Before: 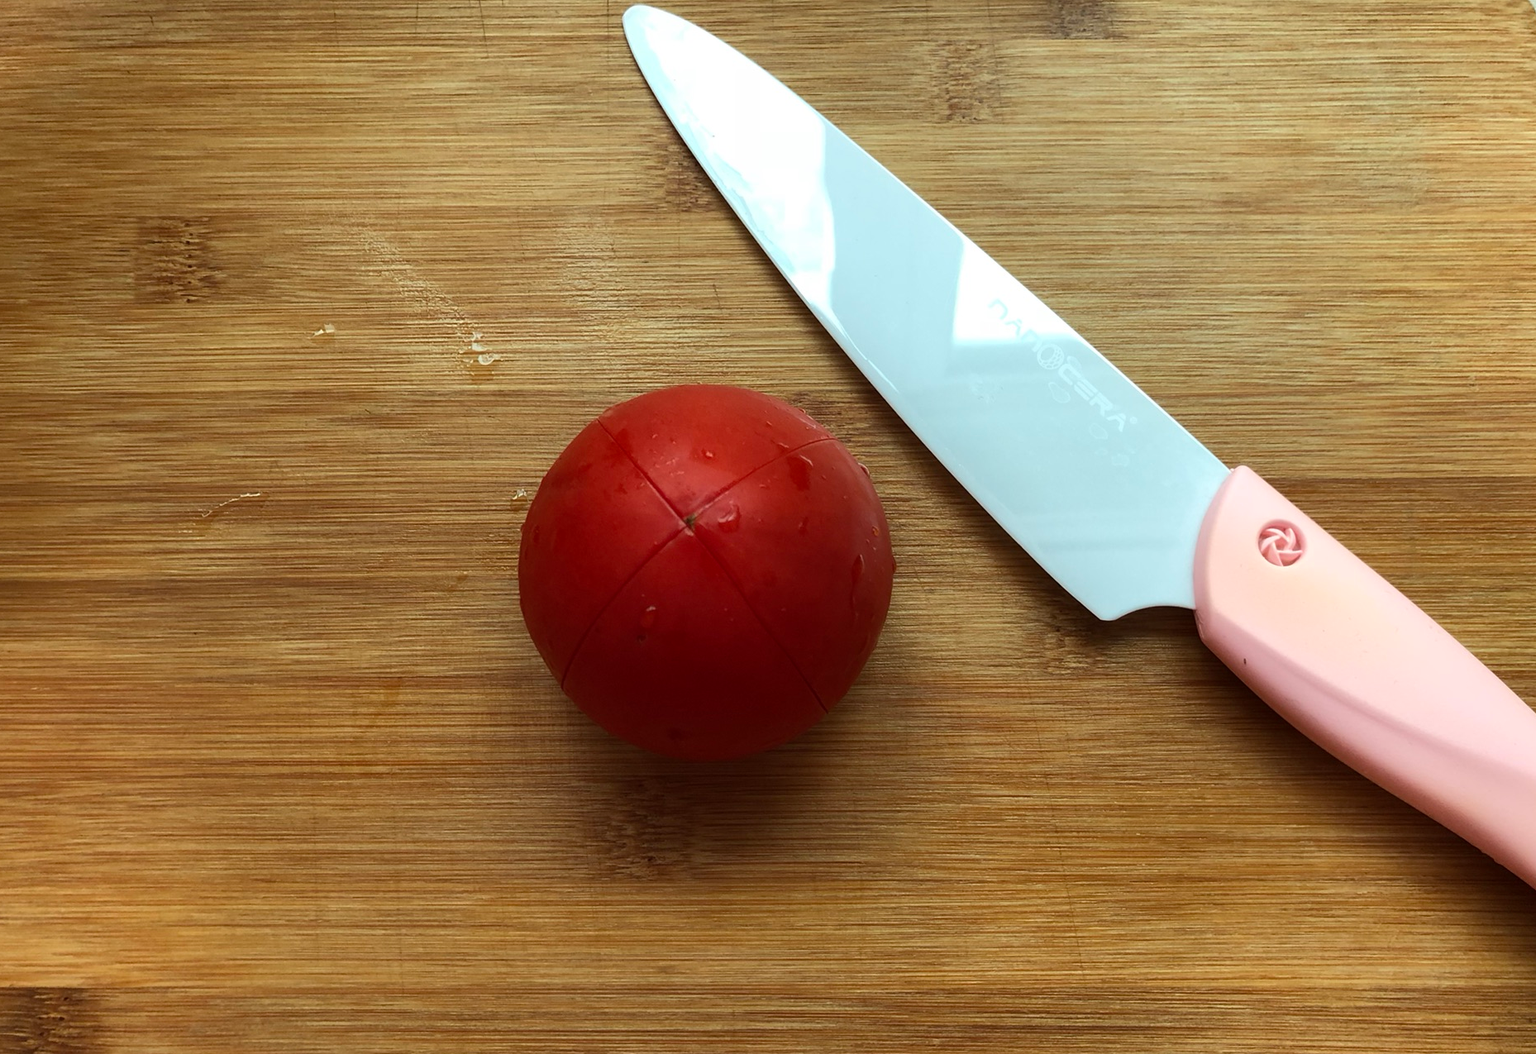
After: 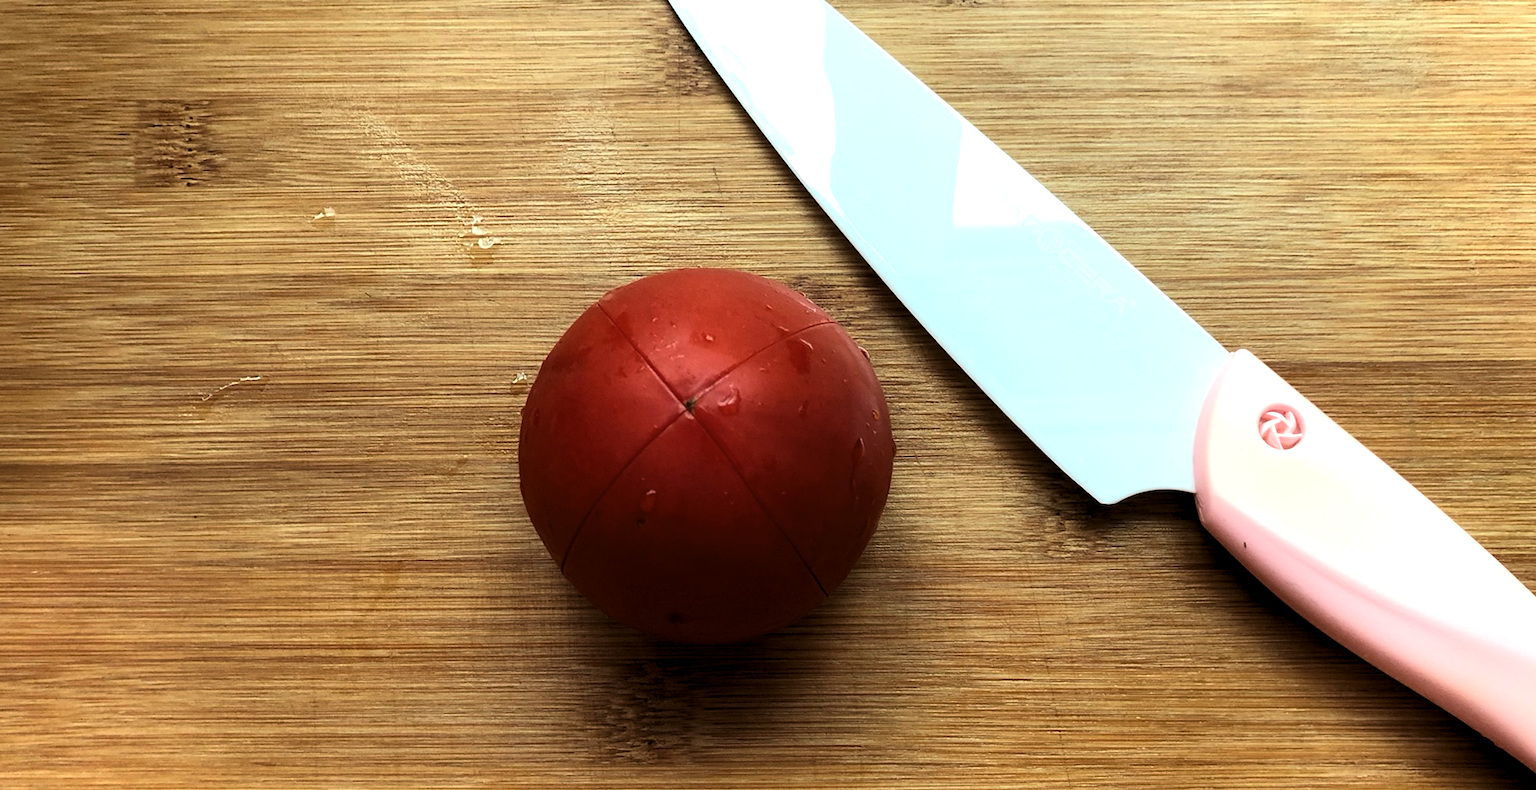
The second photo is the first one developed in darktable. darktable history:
tone curve: curves: ch0 [(0, 0) (0.004, 0.001) (0.133, 0.112) (0.325, 0.362) (0.832, 0.893) (1, 1)], color space Lab, independent channels, preserve colors none
levels: levels [0.052, 0.496, 0.908]
crop: top 11.062%, bottom 13.945%
